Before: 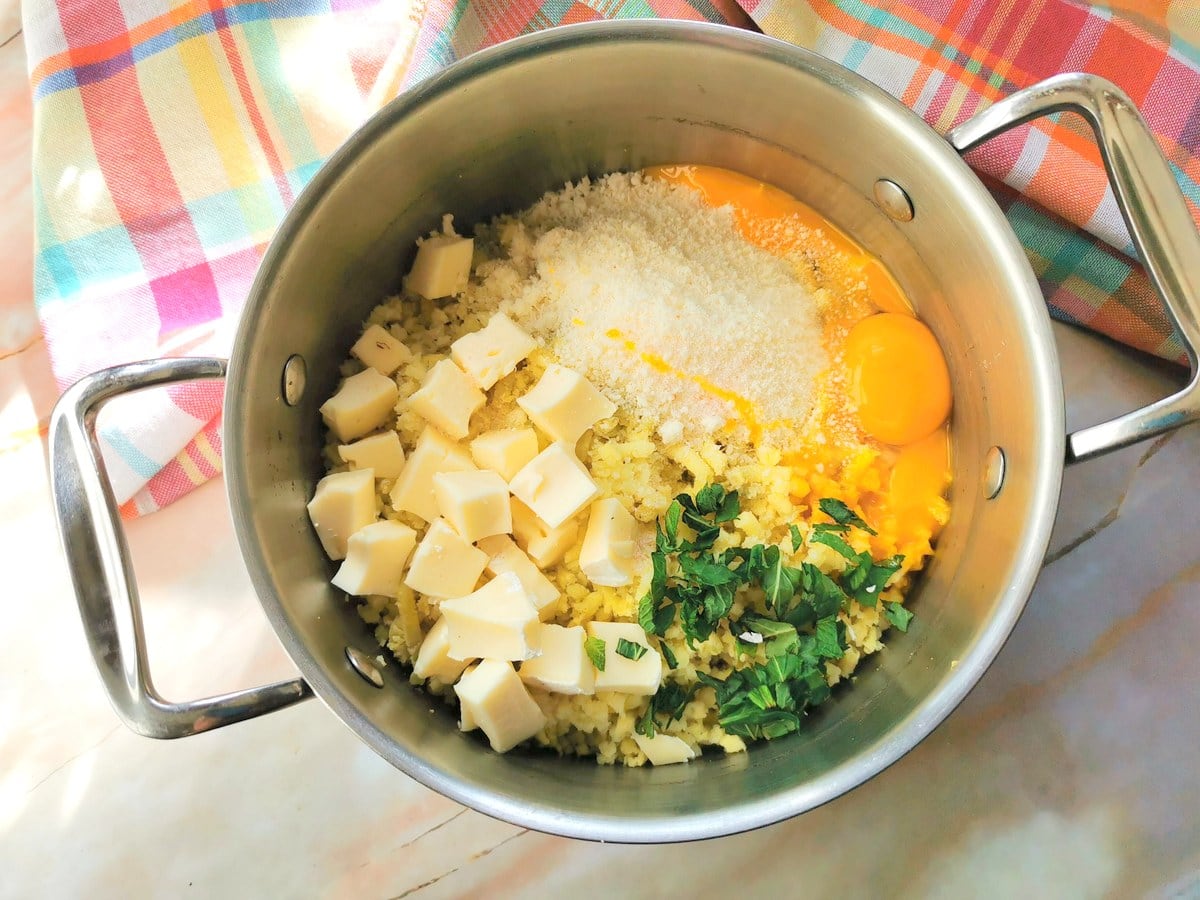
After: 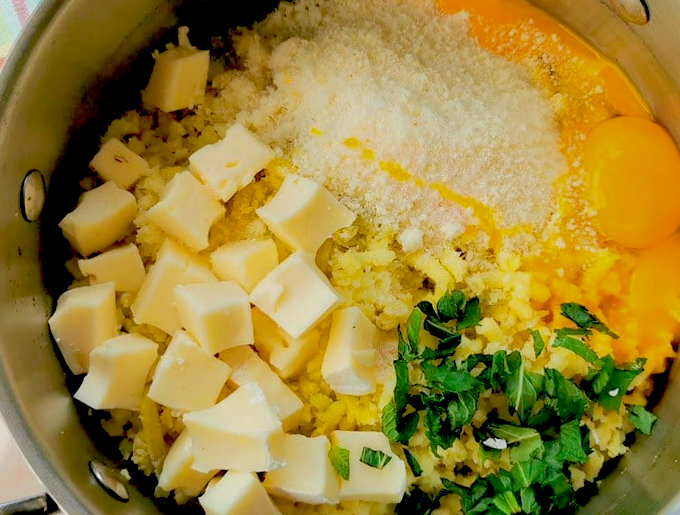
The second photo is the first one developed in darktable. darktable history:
exposure: black level correction 0.046, exposure -0.228 EV, compensate highlight preservation false
crop and rotate: left 22.13%, top 22.054%, right 22.026%, bottom 22.102%
rotate and perspective: rotation -1.17°, automatic cropping off
shadows and highlights: on, module defaults
color balance rgb: on, module defaults
